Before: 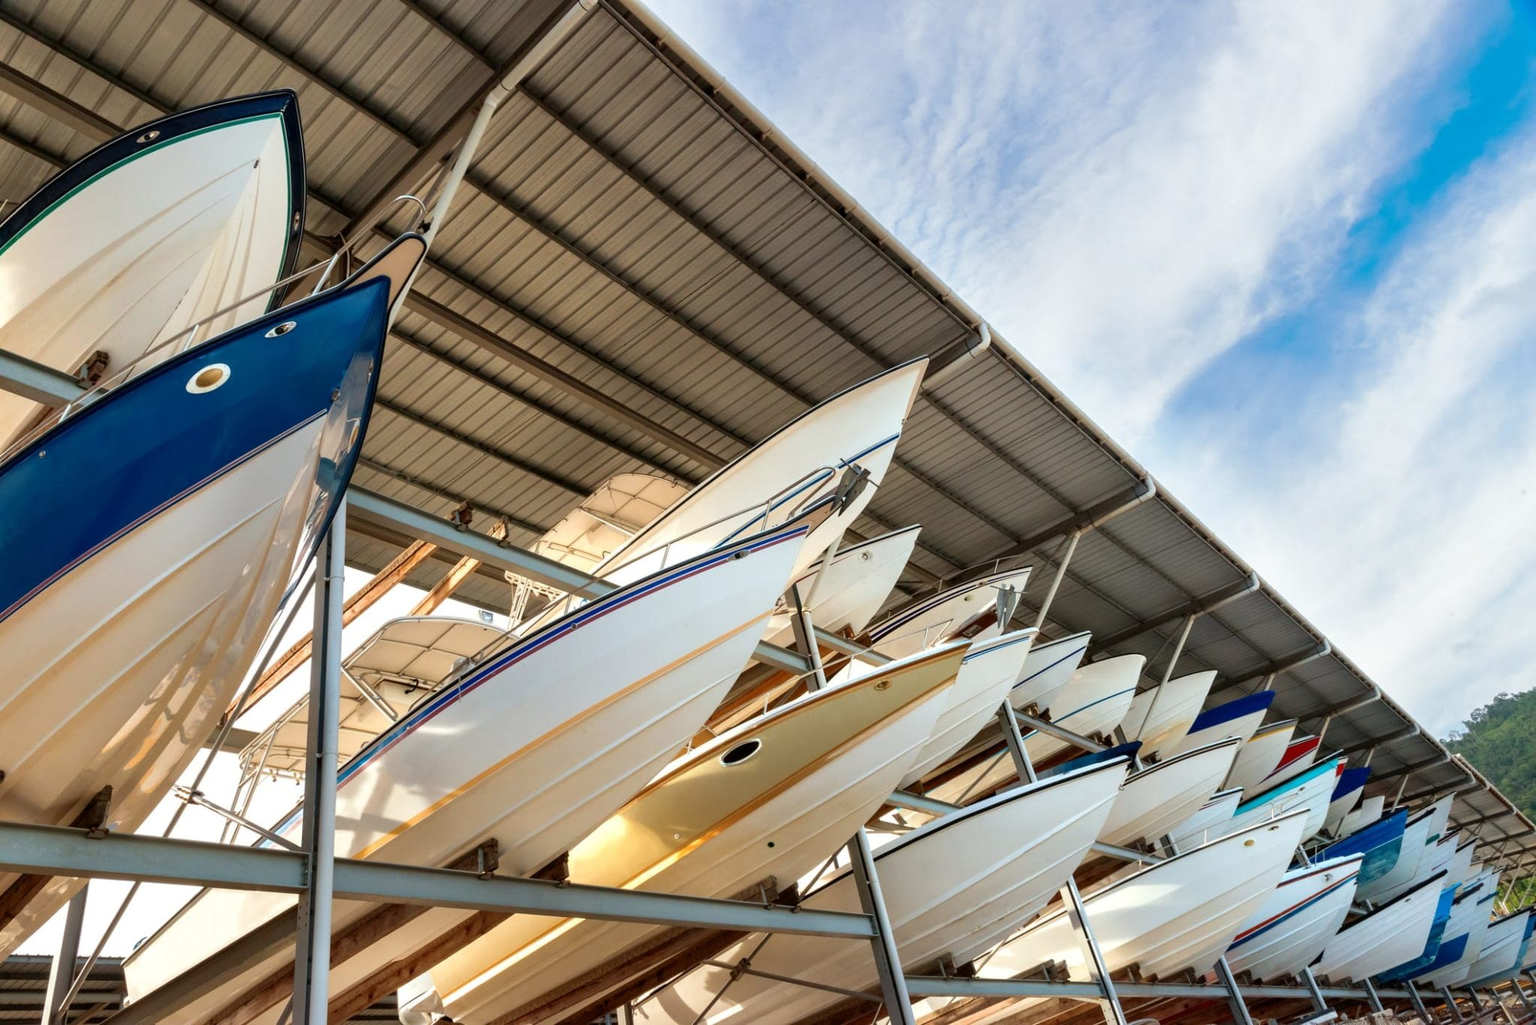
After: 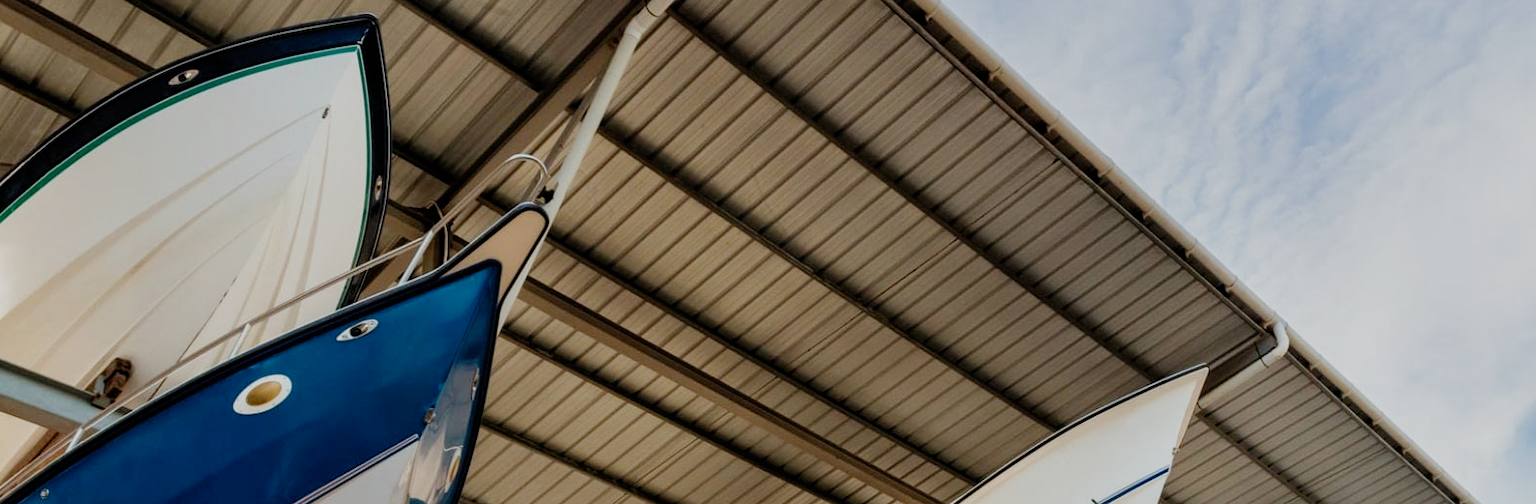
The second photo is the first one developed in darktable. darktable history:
crop: left 0.582%, top 7.647%, right 23.178%, bottom 54.771%
filmic rgb: black relative exposure -7.65 EV, white relative exposure 4.56 EV, hardness 3.61, preserve chrominance no, color science v4 (2020), type of noise poissonian
